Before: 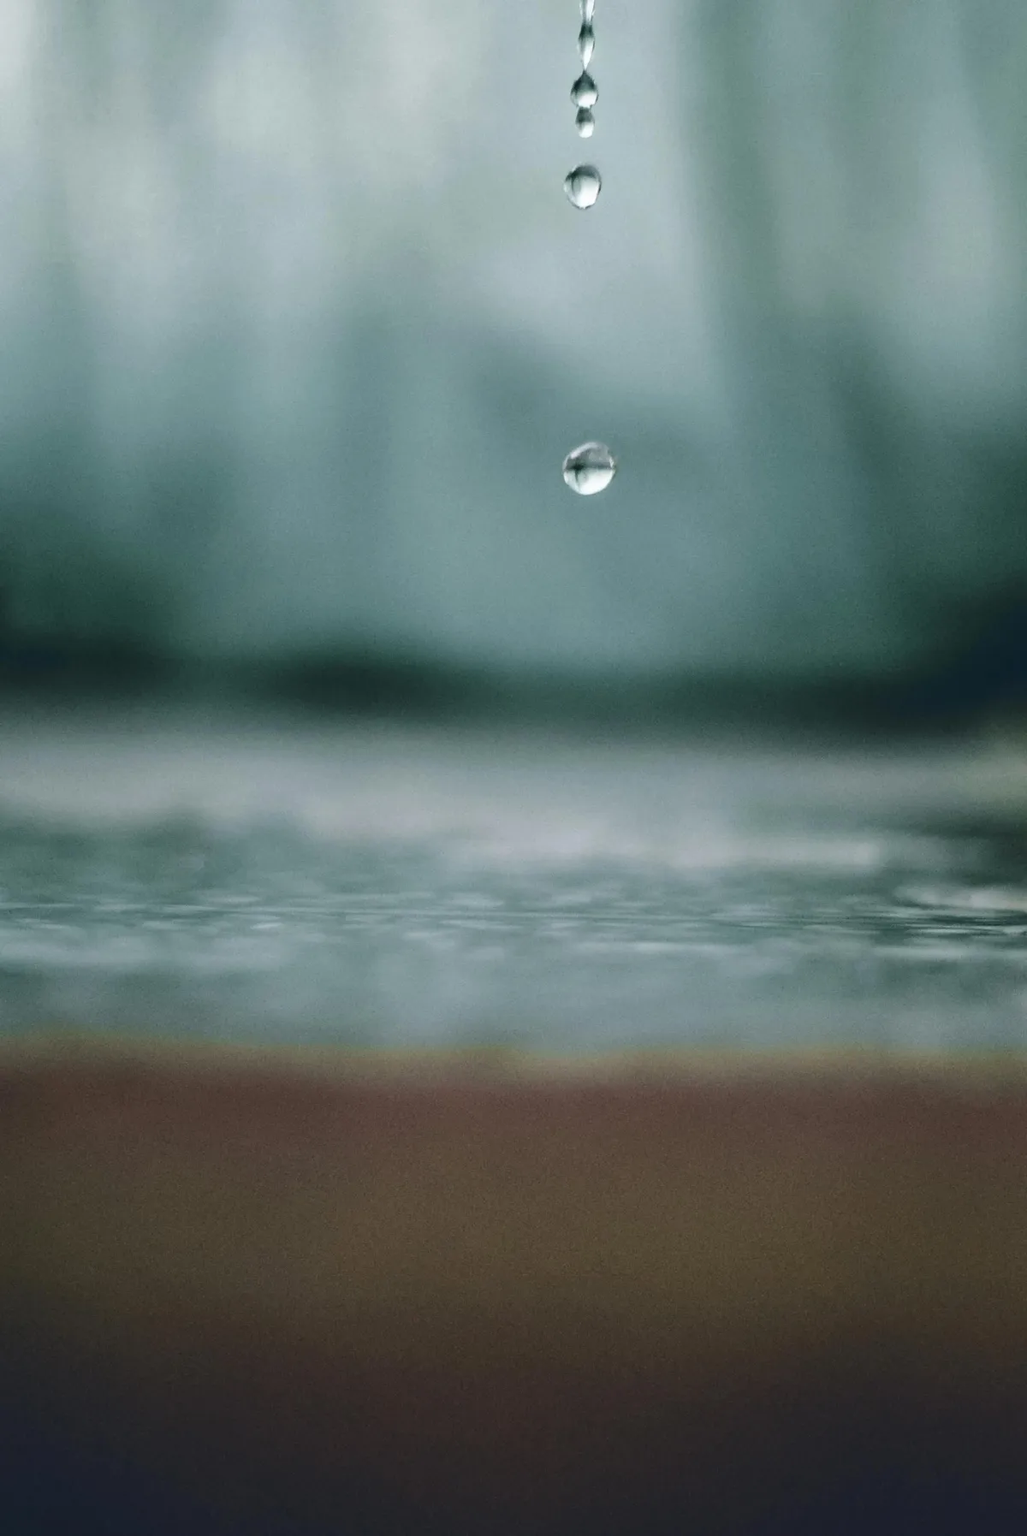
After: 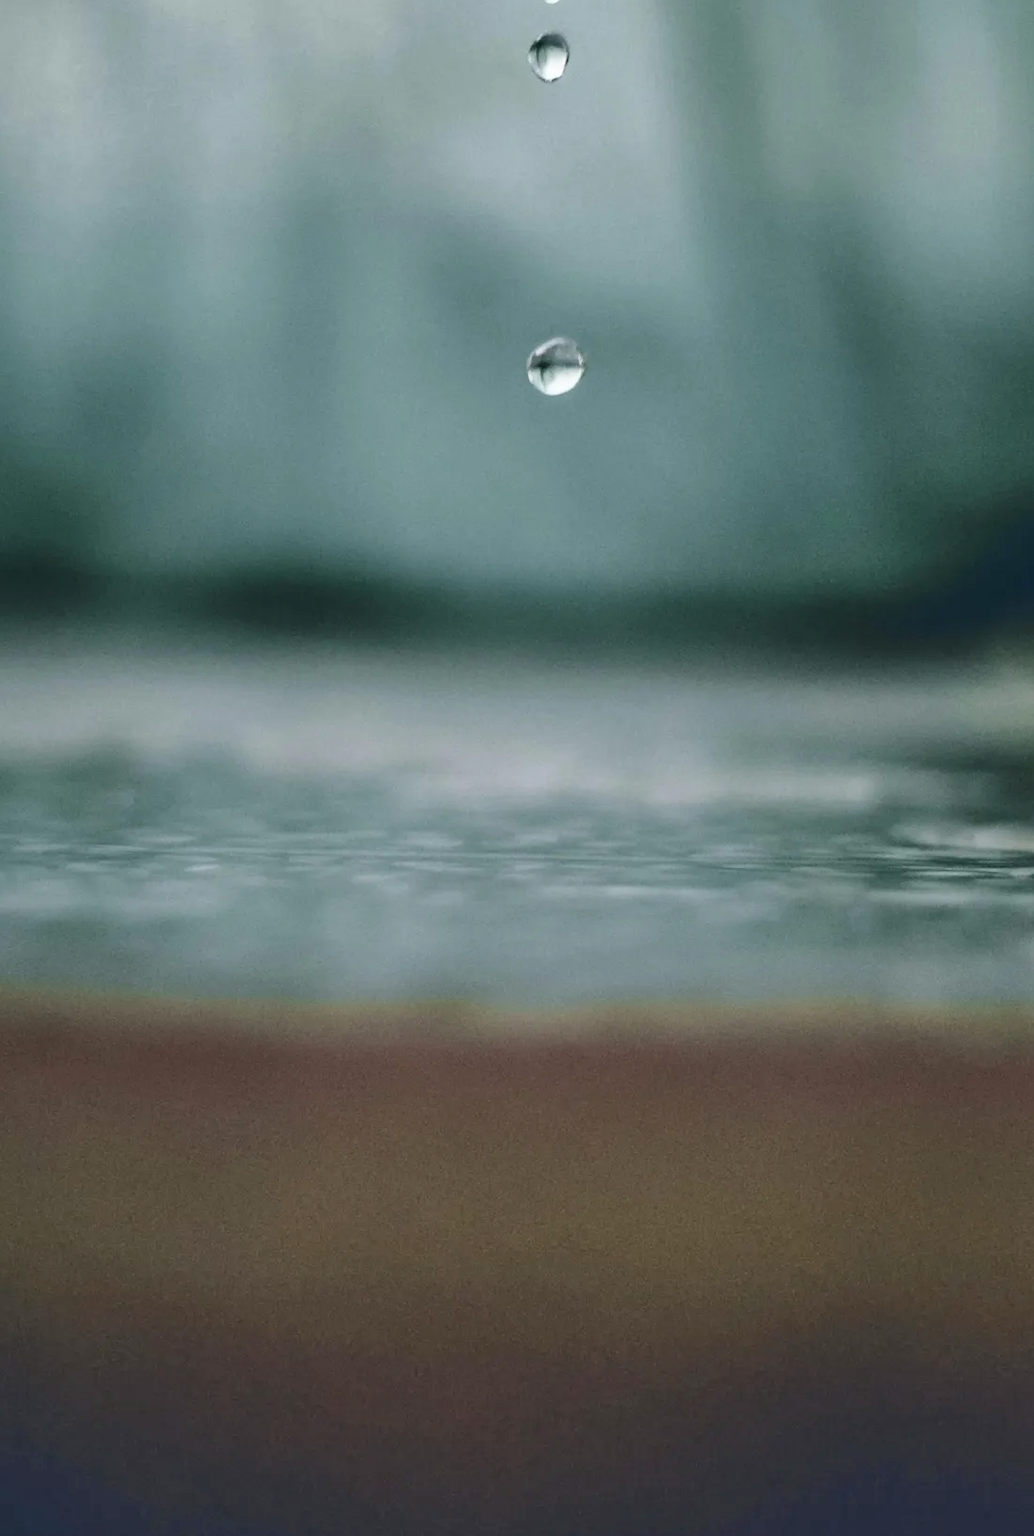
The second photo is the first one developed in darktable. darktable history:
shadows and highlights: highlights color adjustment 45.18%, low approximation 0.01, soften with gaussian
crop and rotate: left 8.024%, top 8.766%
